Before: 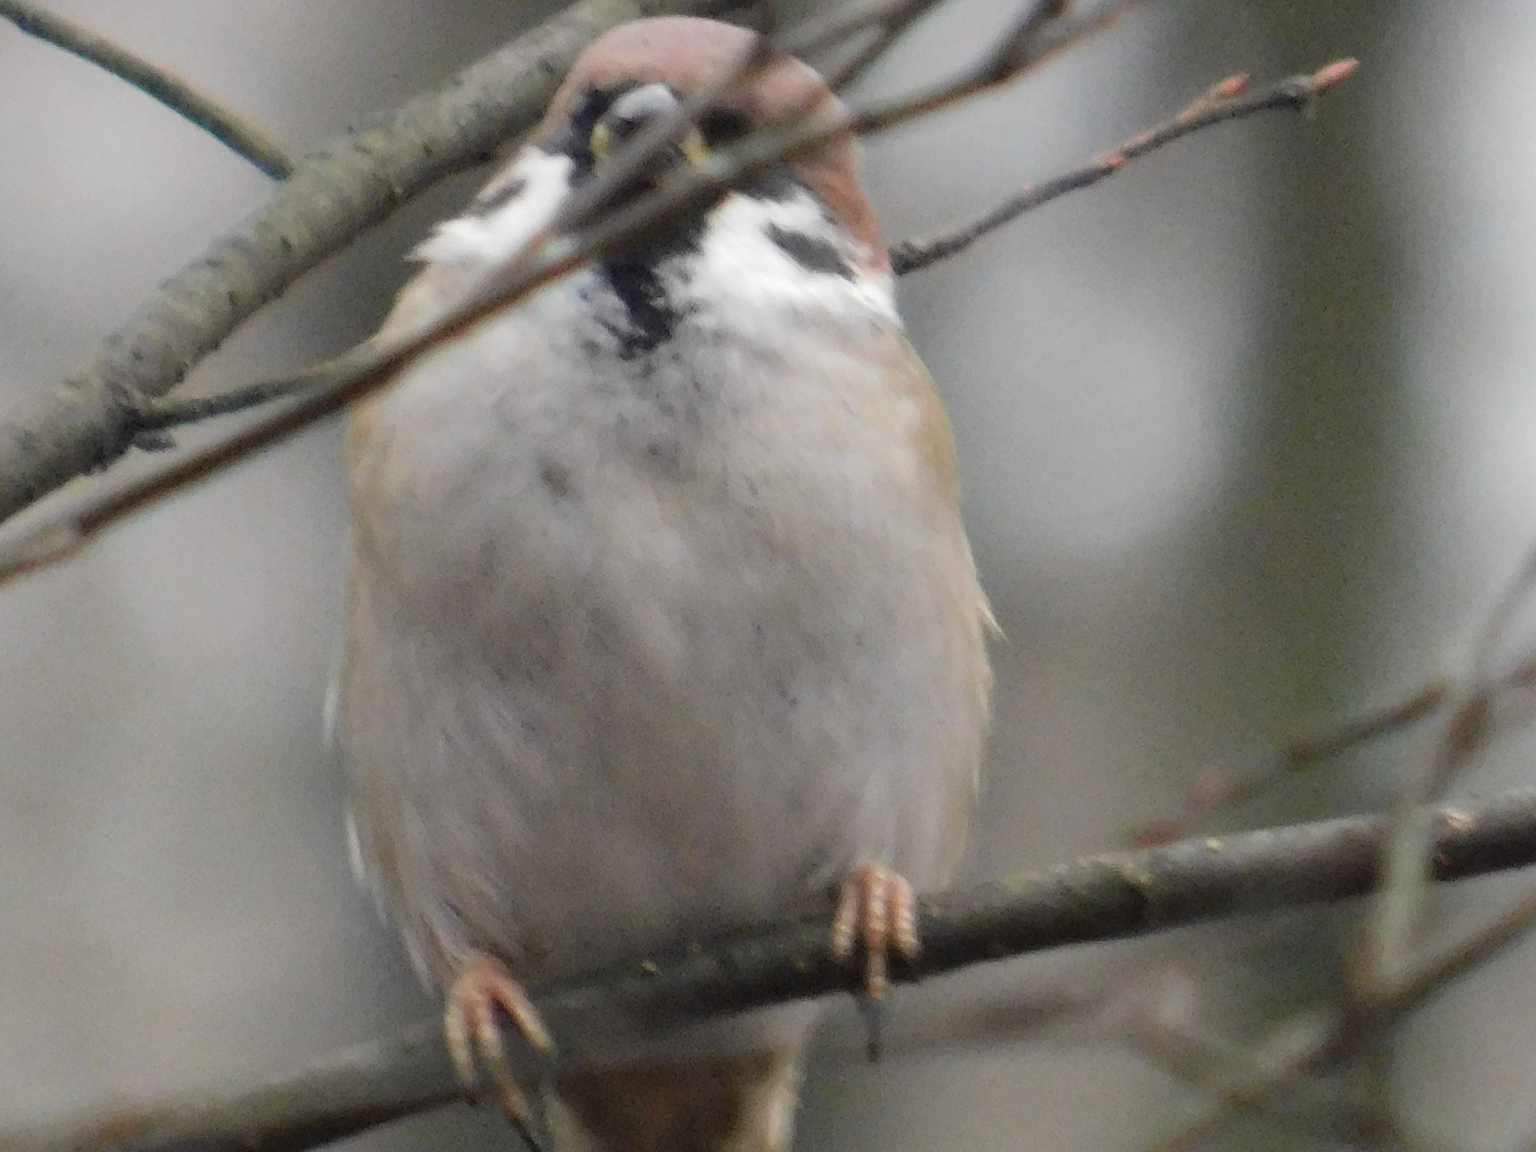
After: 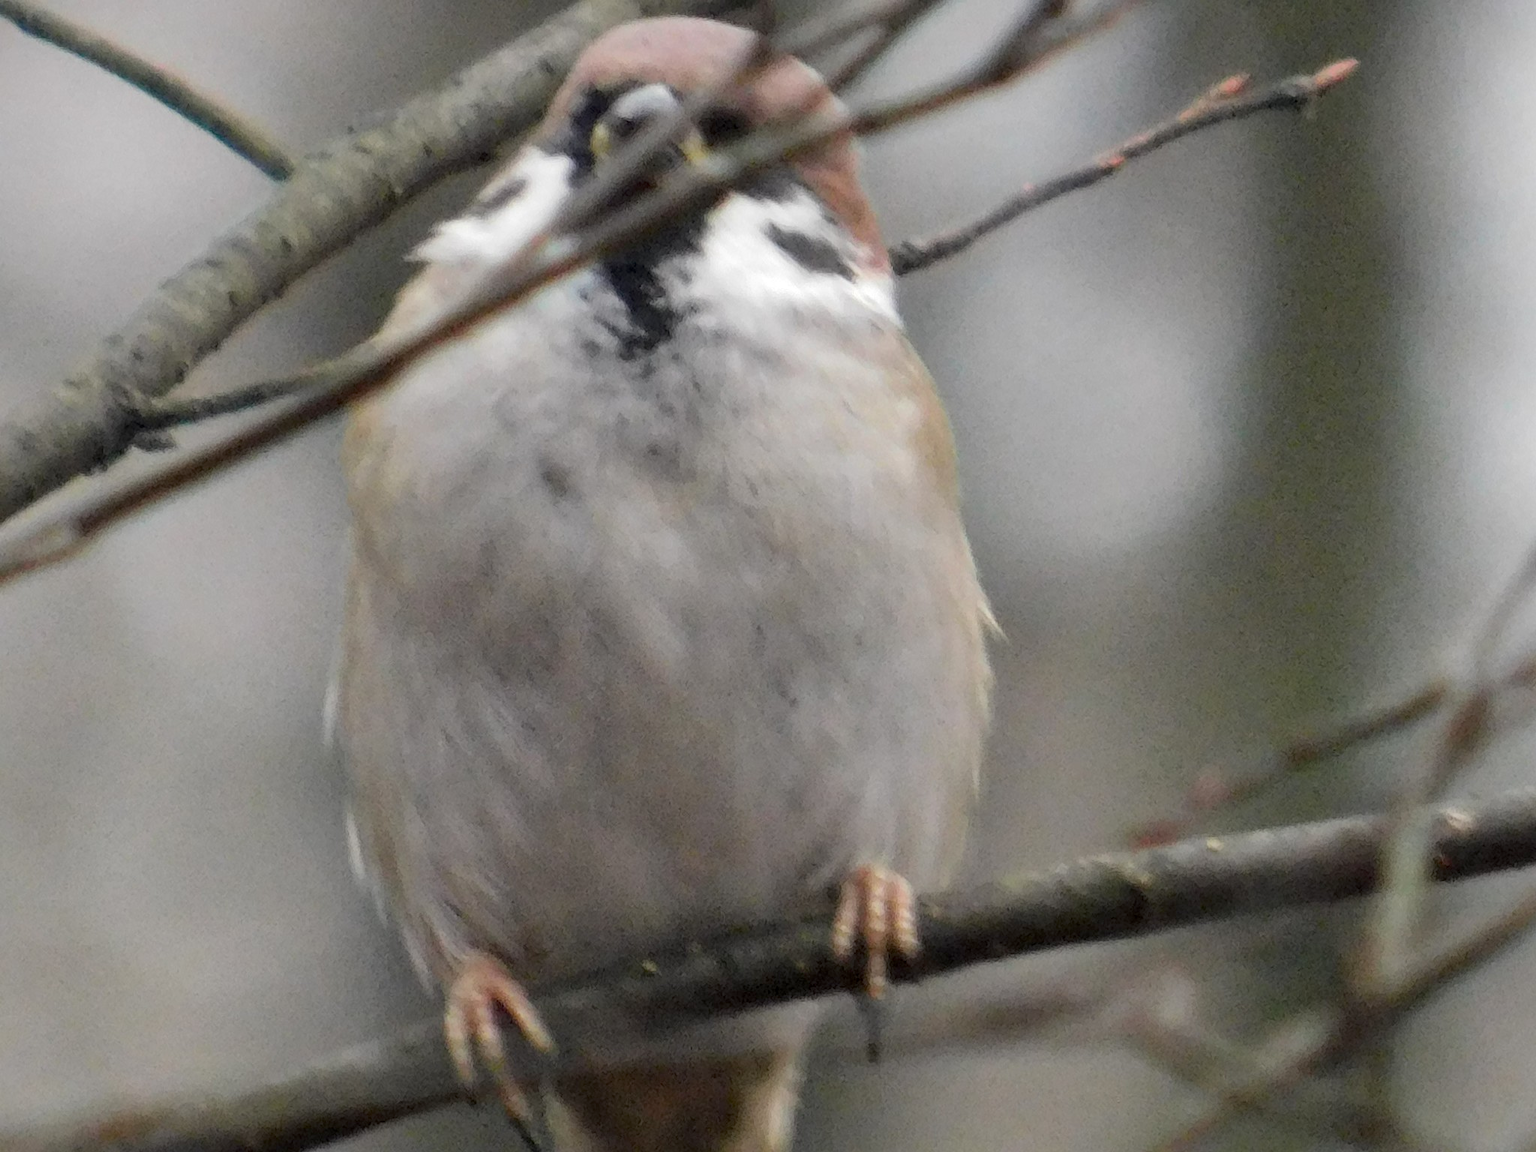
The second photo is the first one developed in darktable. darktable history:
local contrast: mode bilateral grid, contrast 20, coarseness 50, detail 120%, midtone range 0.2
exposure: black level correction 0.004, exposure 0.014 EV, compensate highlight preservation false
